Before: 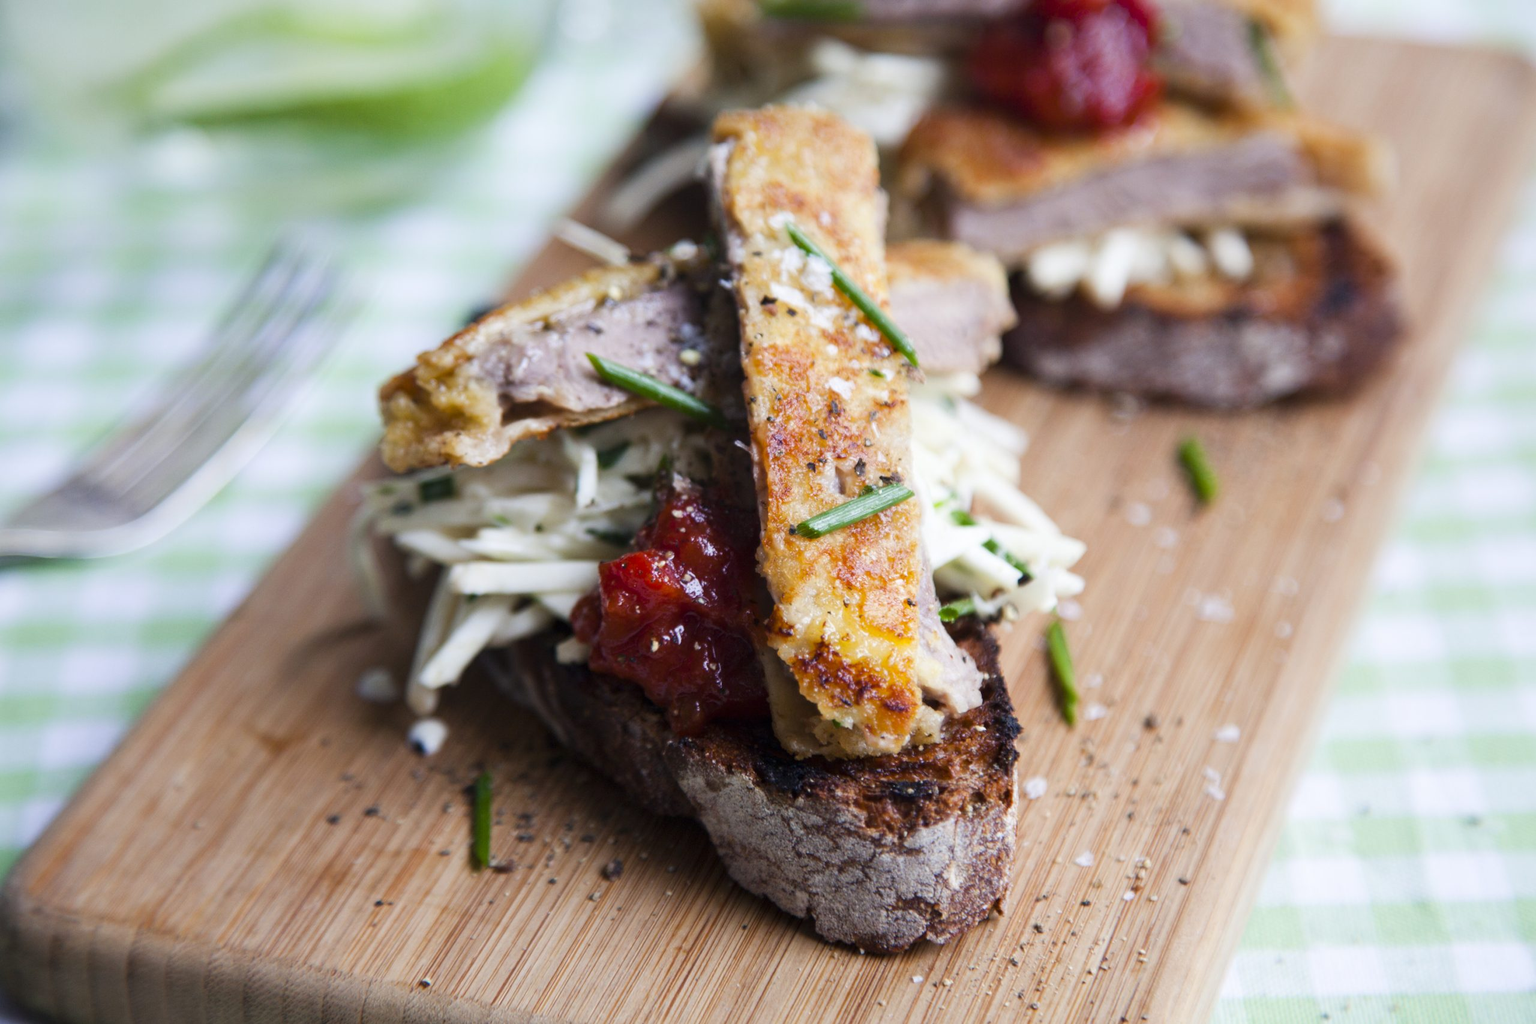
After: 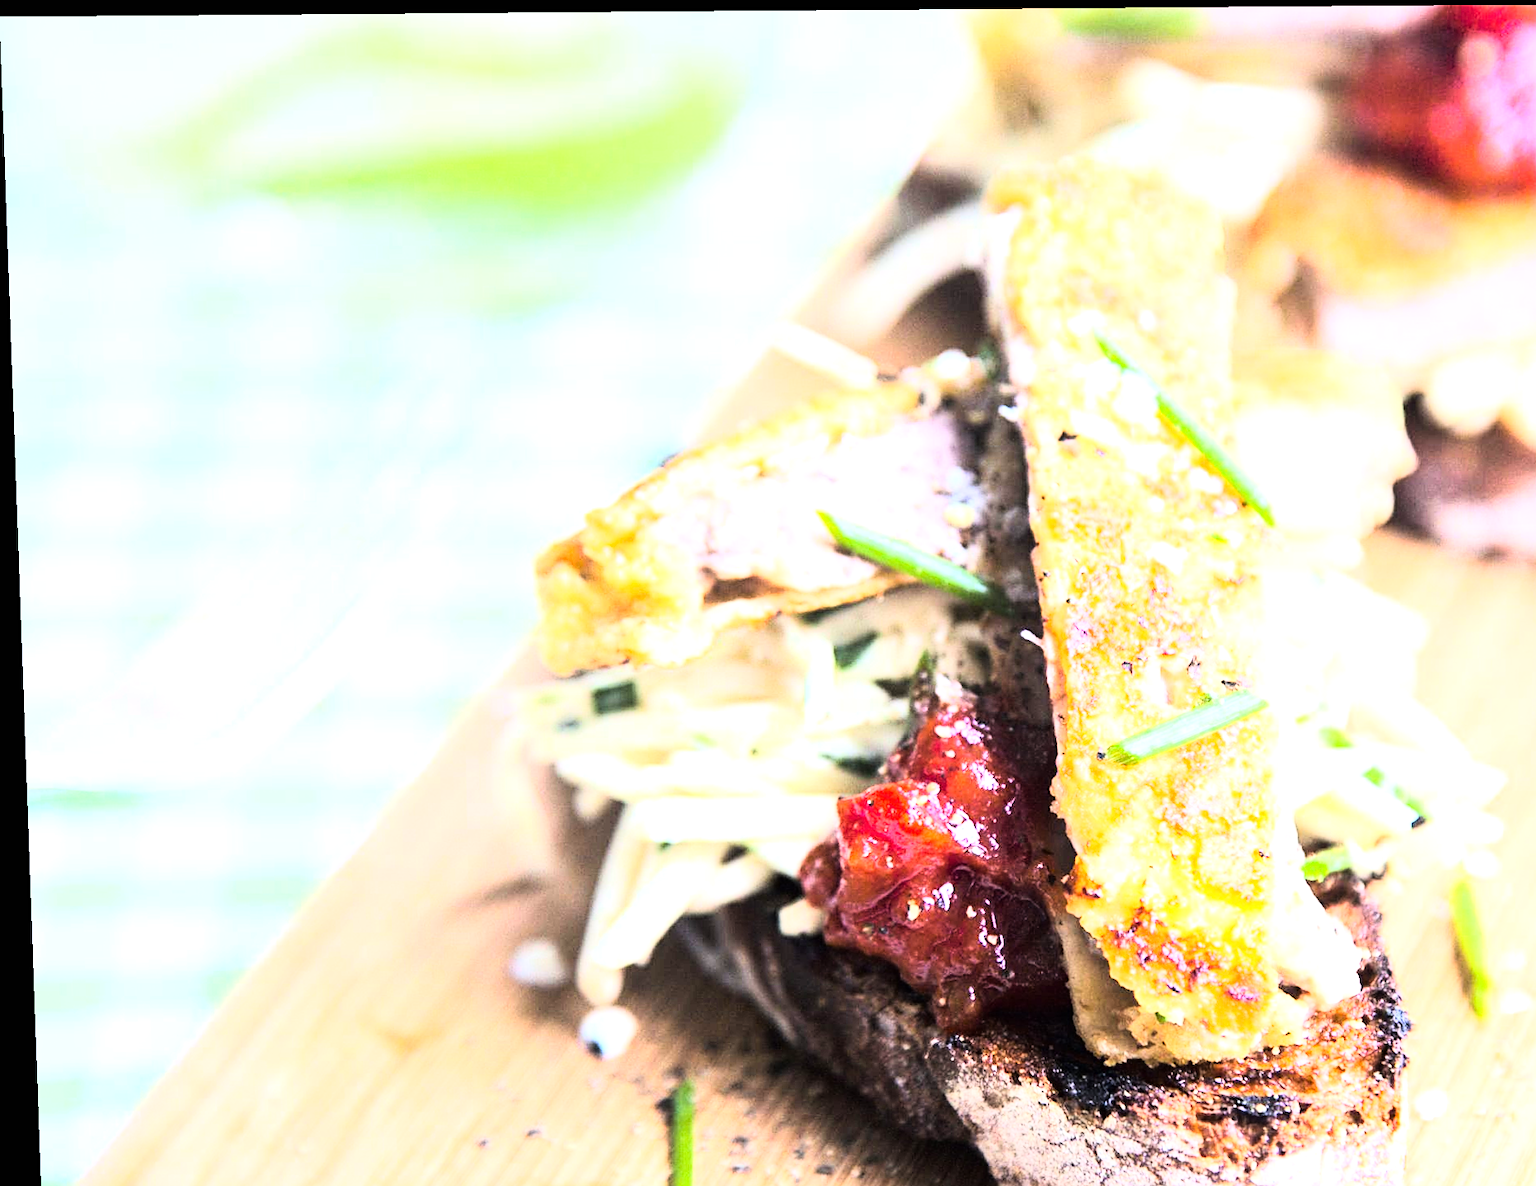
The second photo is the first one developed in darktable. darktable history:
rotate and perspective: lens shift (vertical) 0.048, lens shift (horizontal) -0.024, automatic cropping off
exposure: black level correction 0, exposure 2.138 EV, compensate exposure bias true, compensate highlight preservation false
sharpen: on, module defaults
crop: right 28.885%, bottom 16.626%
rgb curve: curves: ch0 [(0, 0) (0.21, 0.15) (0.24, 0.21) (0.5, 0.75) (0.75, 0.96) (0.89, 0.99) (1, 1)]; ch1 [(0, 0.02) (0.21, 0.13) (0.25, 0.2) (0.5, 0.67) (0.75, 0.9) (0.89, 0.97) (1, 1)]; ch2 [(0, 0.02) (0.21, 0.13) (0.25, 0.2) (0.5, 0.67) (0.75, 0.9) (0.89, 0.97) (1, 1)], compensate middle gray true
